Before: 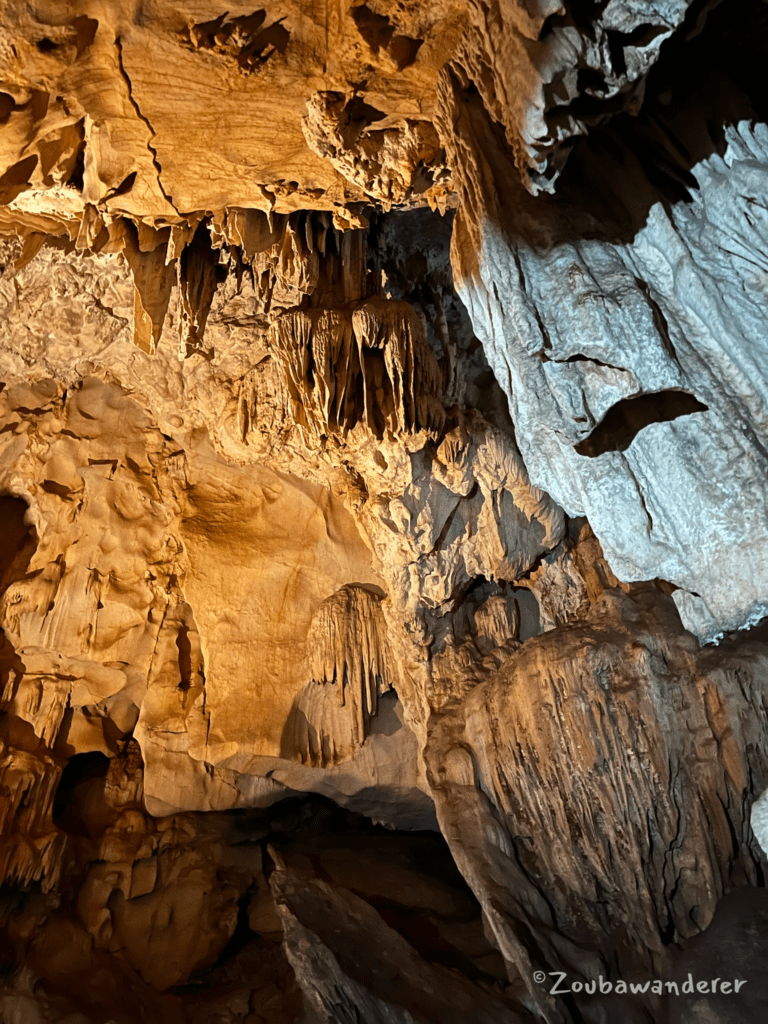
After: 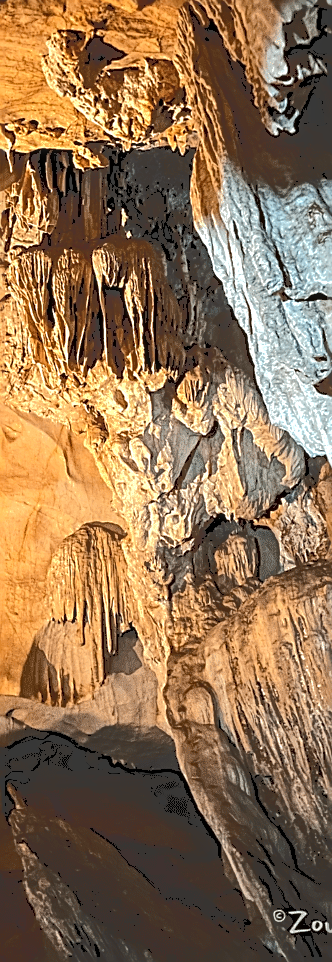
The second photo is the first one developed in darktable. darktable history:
shadows and highlights: shadows -23.18, highlights 47.94, soften with gaussian
sharpen: amount 1.007
crop: left 33.9%, top 5.978%, right 22.765%
tone curve: curves: ch0 [(0, 0) (0.003, 0.232) (0.011, 0.232) (0.025, 0.232) (0.044, 0.233) (0.069, 0.234) (0.1, 0.237) (0.136, 0.247) (0.177, 0.258) (0.224, 0.283) (0.277, 0.332) (0.335, 0.401) (0.399, 0.483) (0.468, 0.56) (0.543, 0.637) (0.623, 0.706) (0.709, 0.764) (0.801, 0.816) (0.898, 0.859) (1, 1)], color space Lab, independent channels, preserve colors none
exposure: exposure 0.343 EV, compensate exposure bias true, compensate highlight preservation false
local contrast: on, module defaults
